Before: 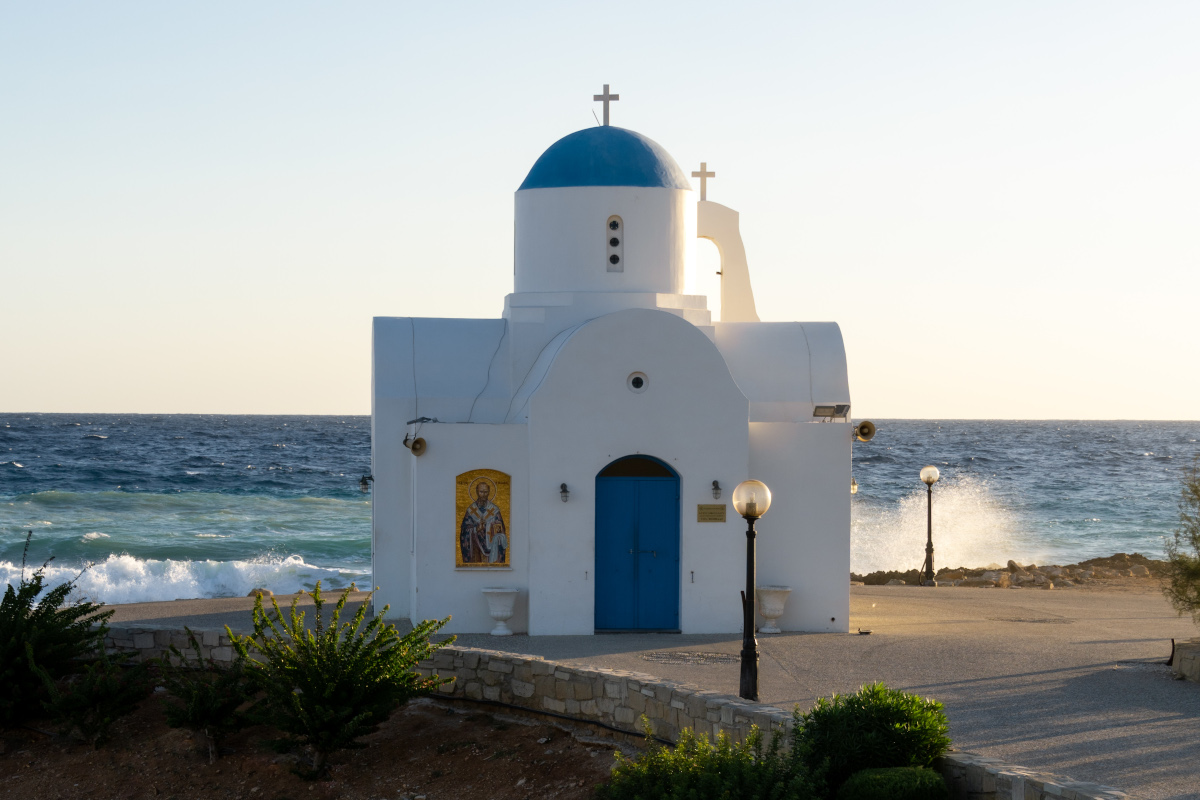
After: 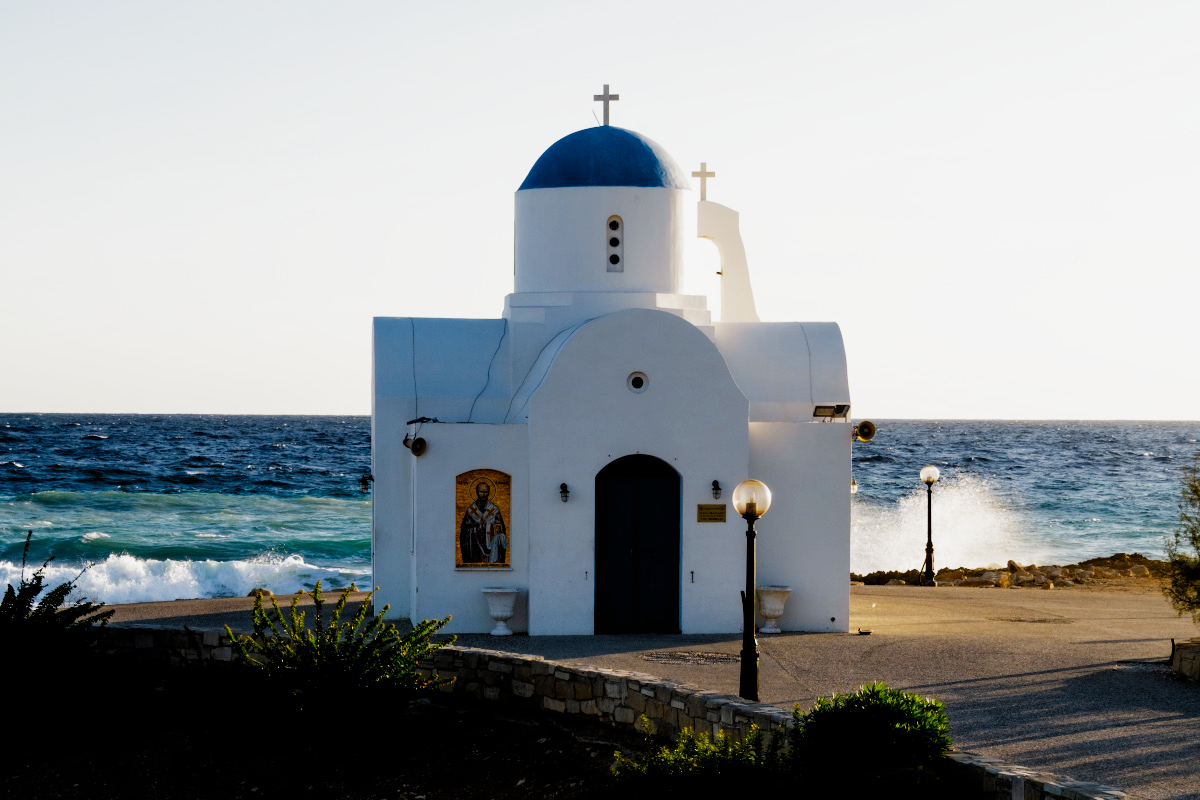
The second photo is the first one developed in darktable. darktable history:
haze removal: compatibility mode true, adaptive false
filmic rgb: black relative exposure -4.05 EV, white relative exposure 3 EV, hardness 2.99, contrast 1.508, add noise in highlights 0.001, preserve chrominance no, color science v4 (2020)
